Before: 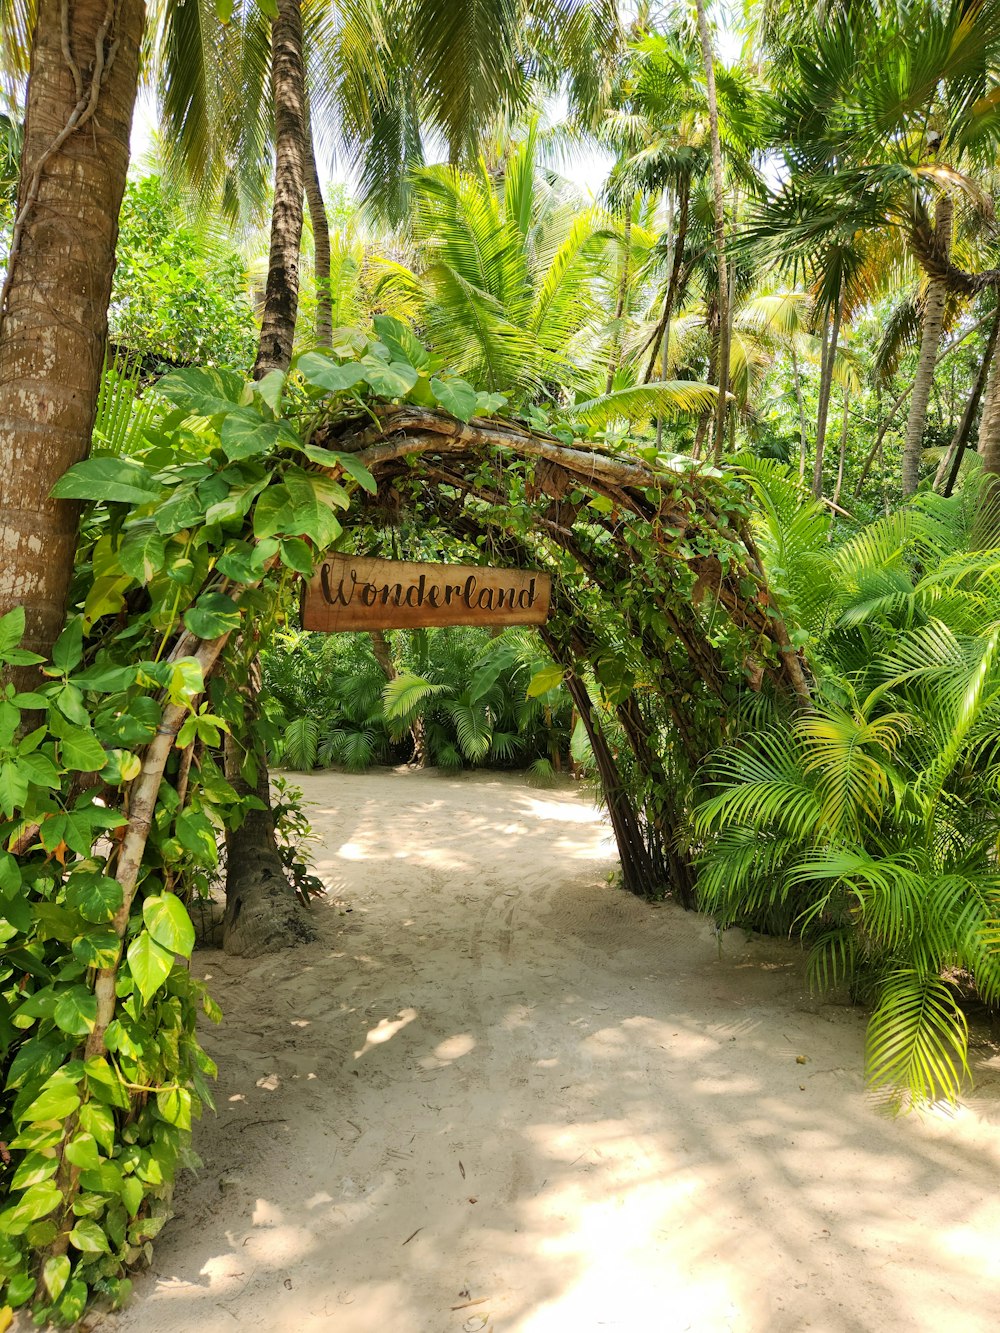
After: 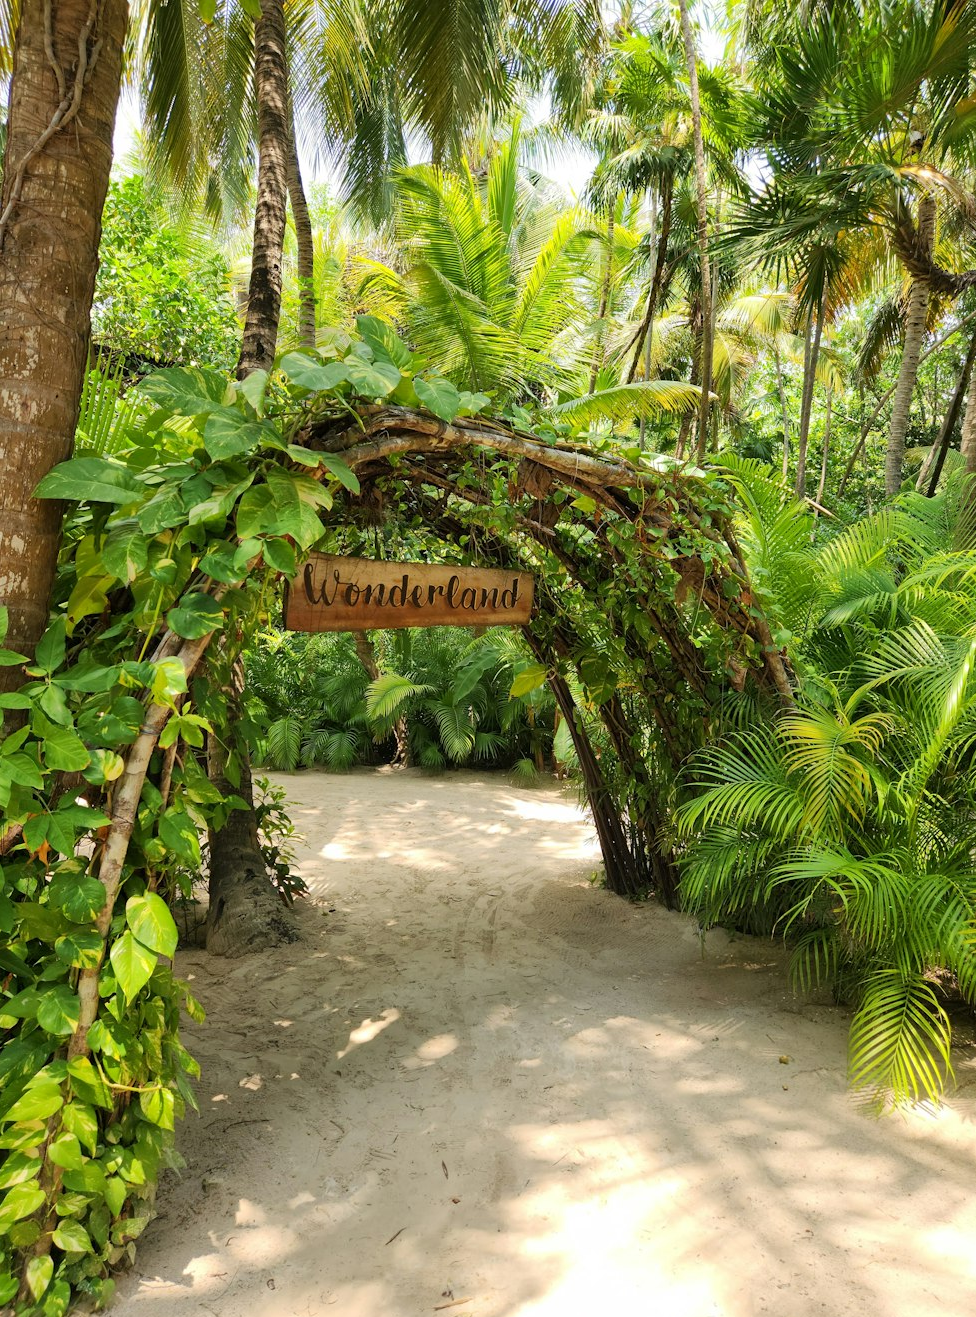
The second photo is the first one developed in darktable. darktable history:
crop and rotate: left 1.792%, right 0.533%, bottom 1.187%
